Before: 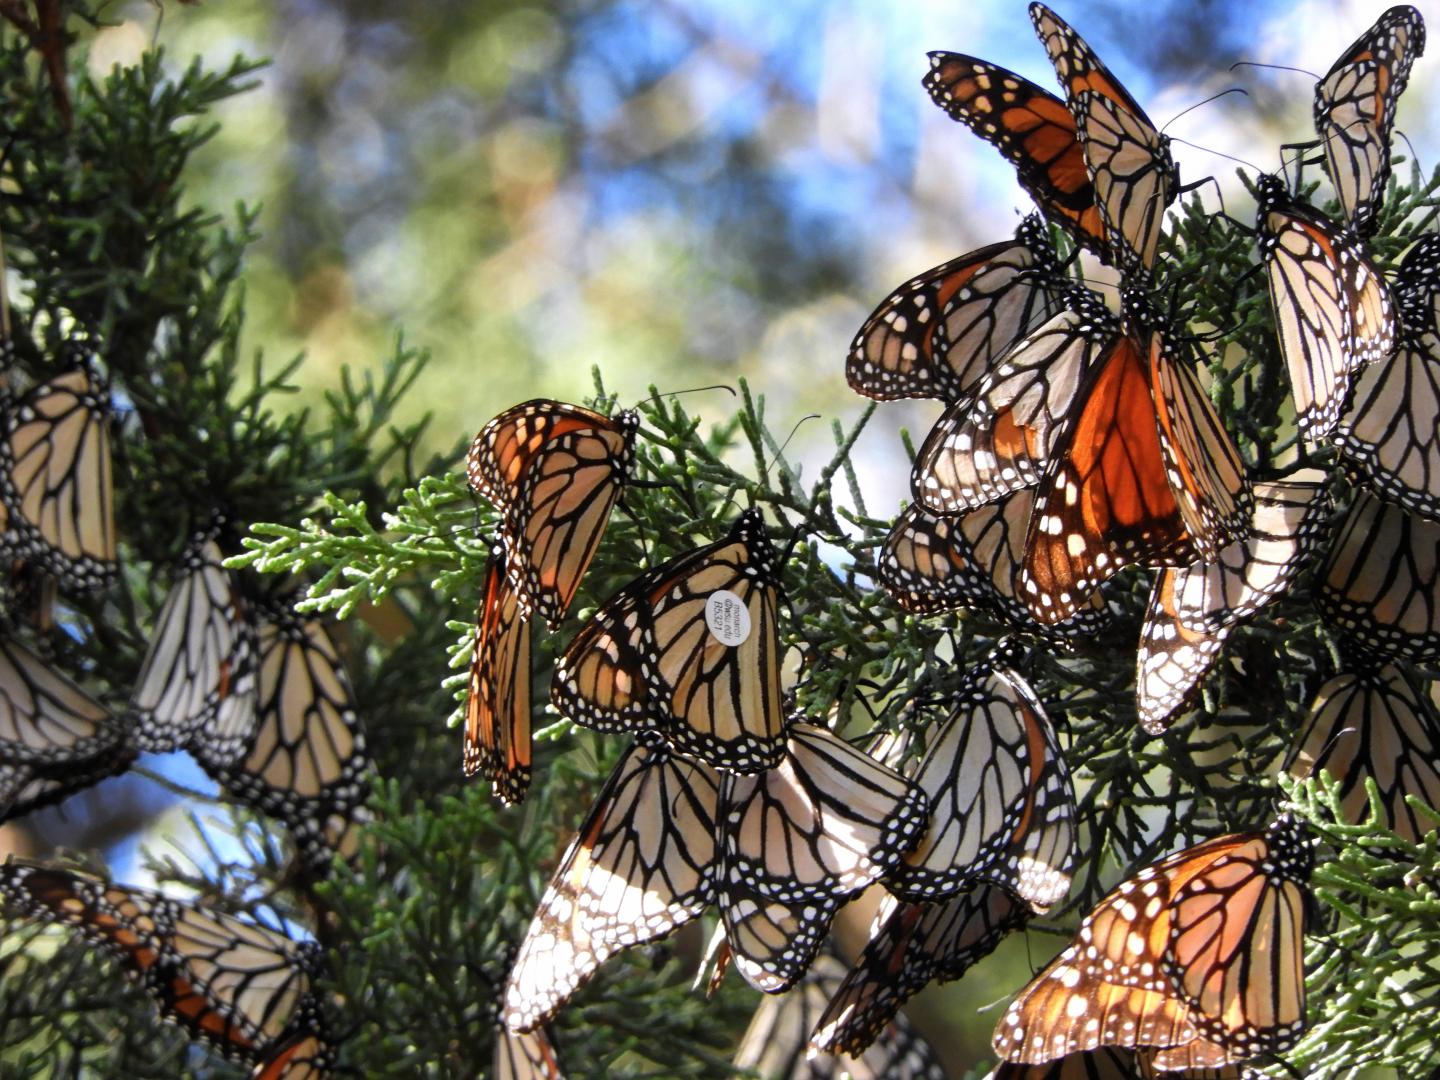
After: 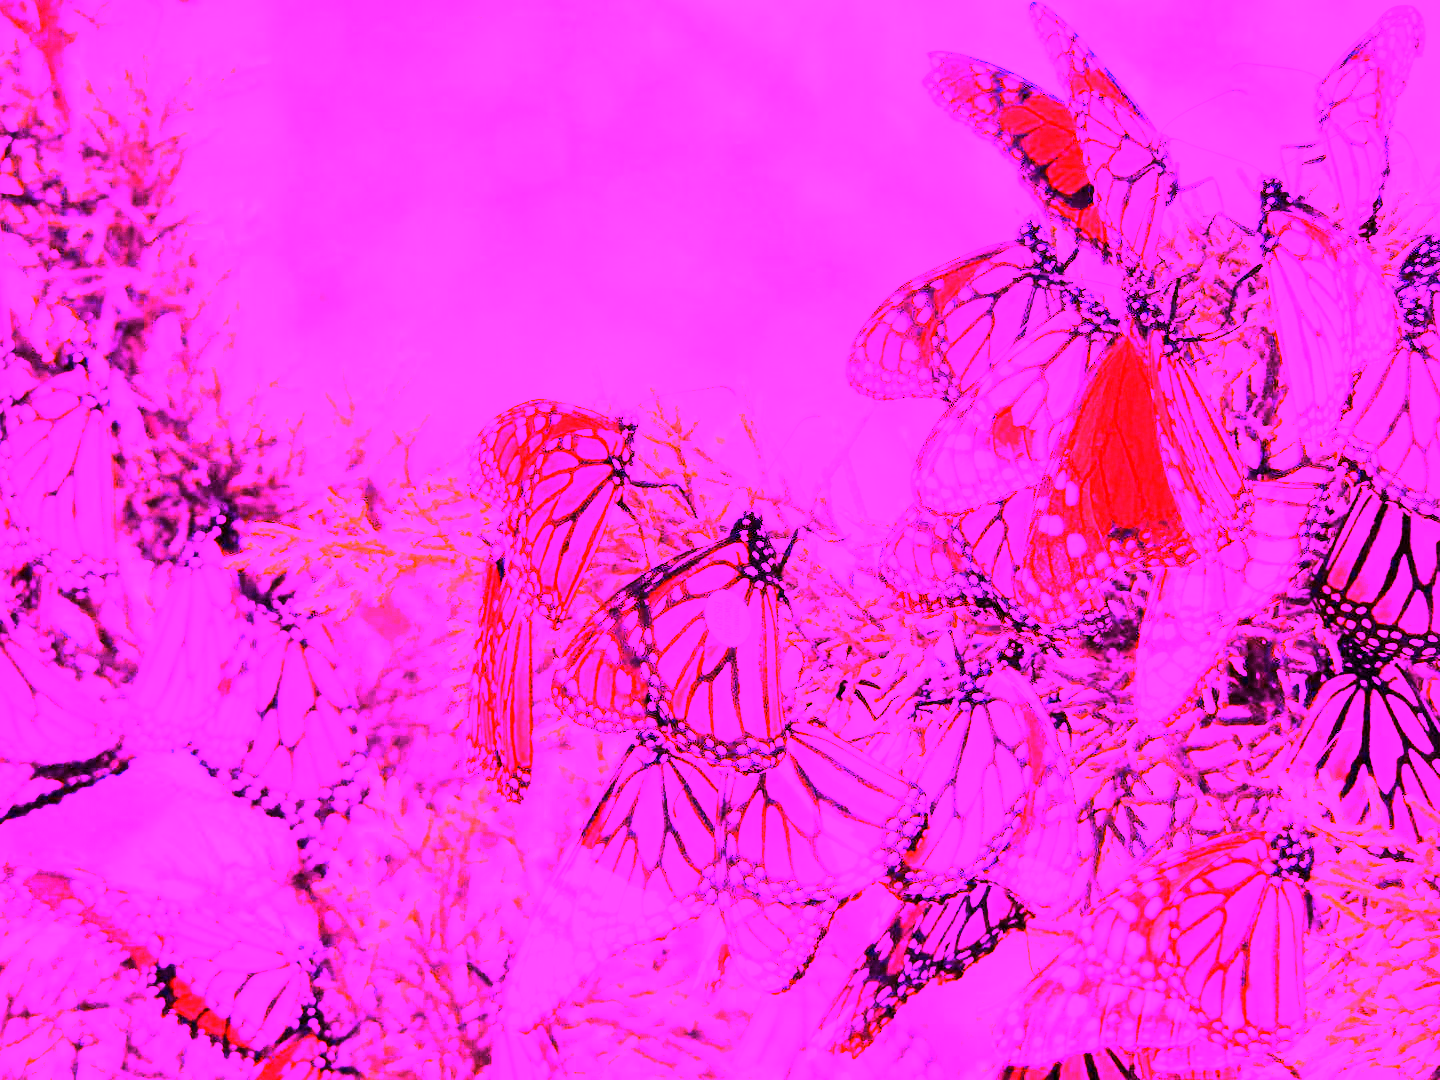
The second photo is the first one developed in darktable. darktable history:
white balance: red 8, blue 8
base curve: curves: ch0 [(0, 0) (0.028, 0.03) (0.121, 0.232) (0.46, 0.748) (0.859, 0.968) (1, 1)]
